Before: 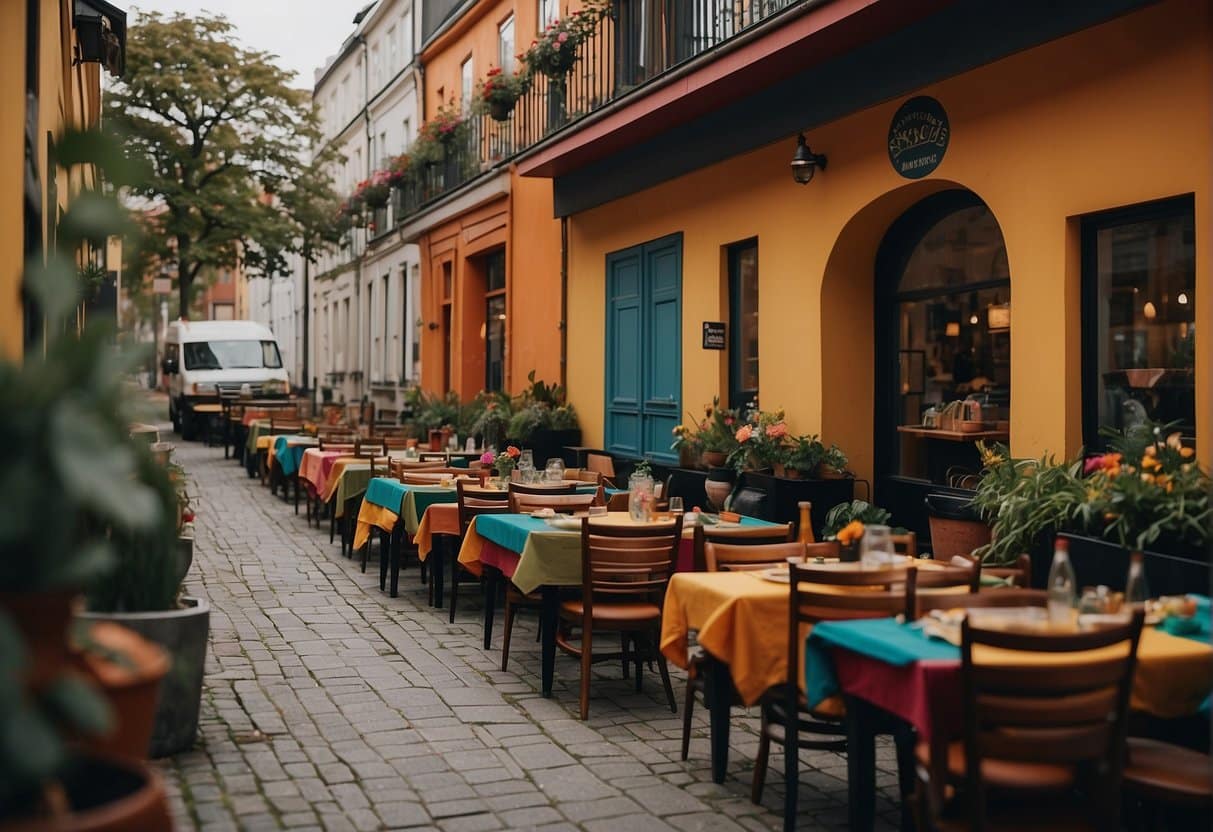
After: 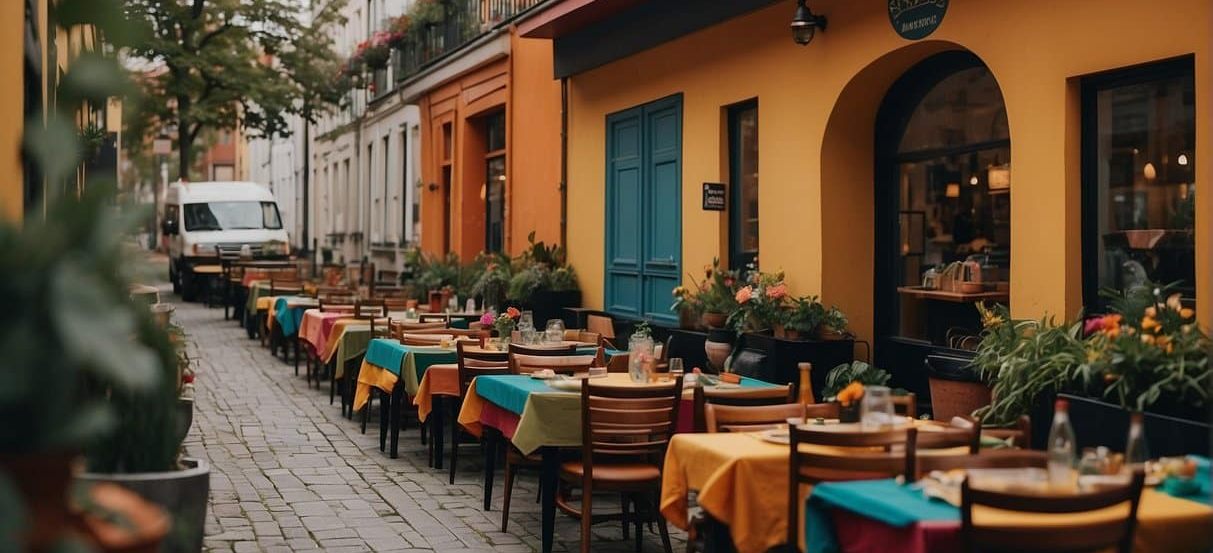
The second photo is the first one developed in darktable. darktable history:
bloom: size 9%, threshold 100%, strength 7%
crop: top 16.727%, bottom 16.727%
